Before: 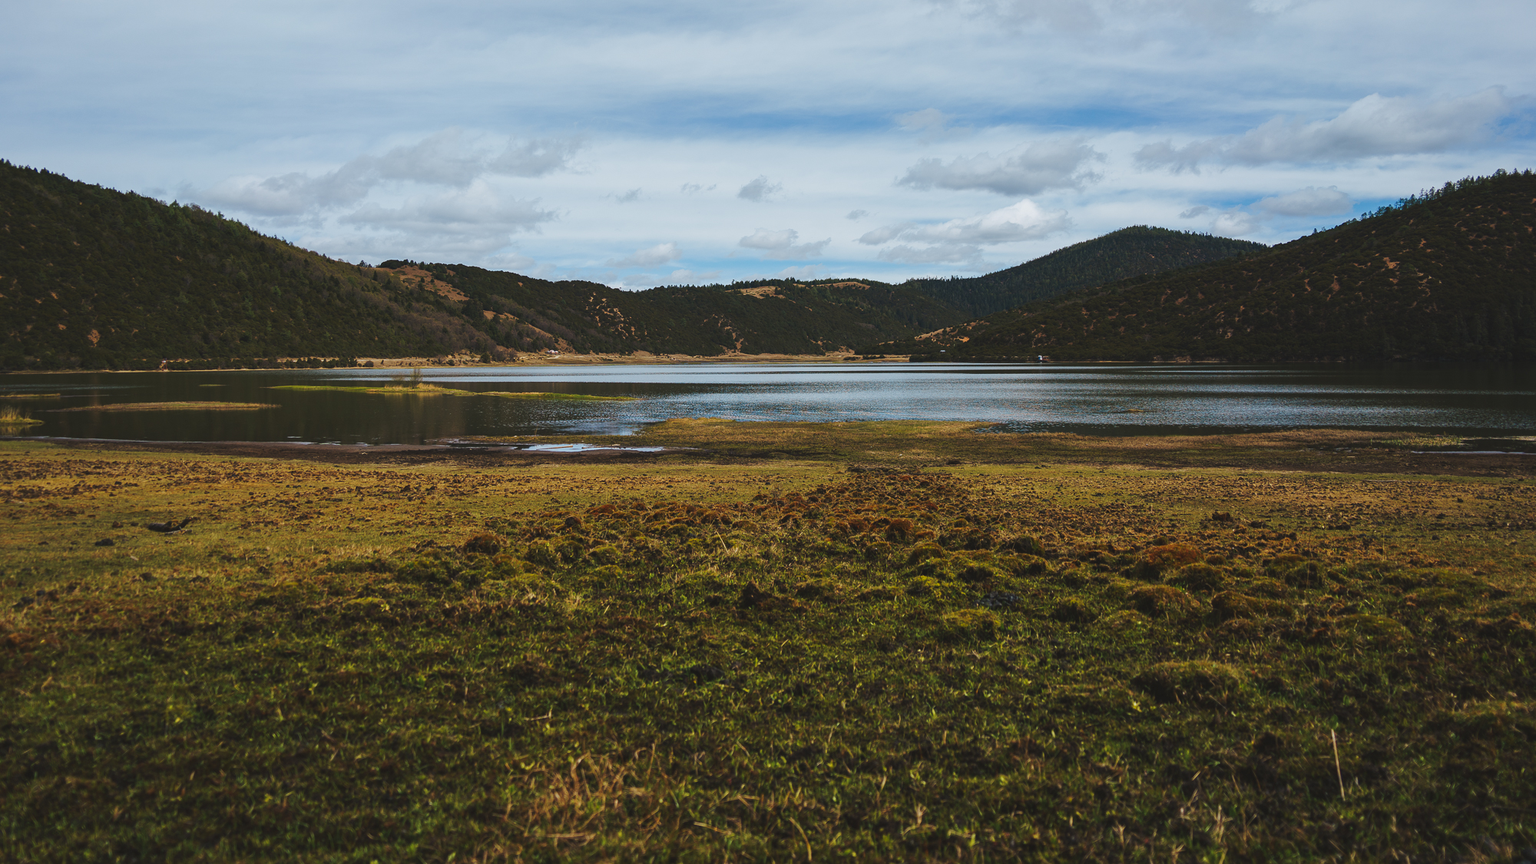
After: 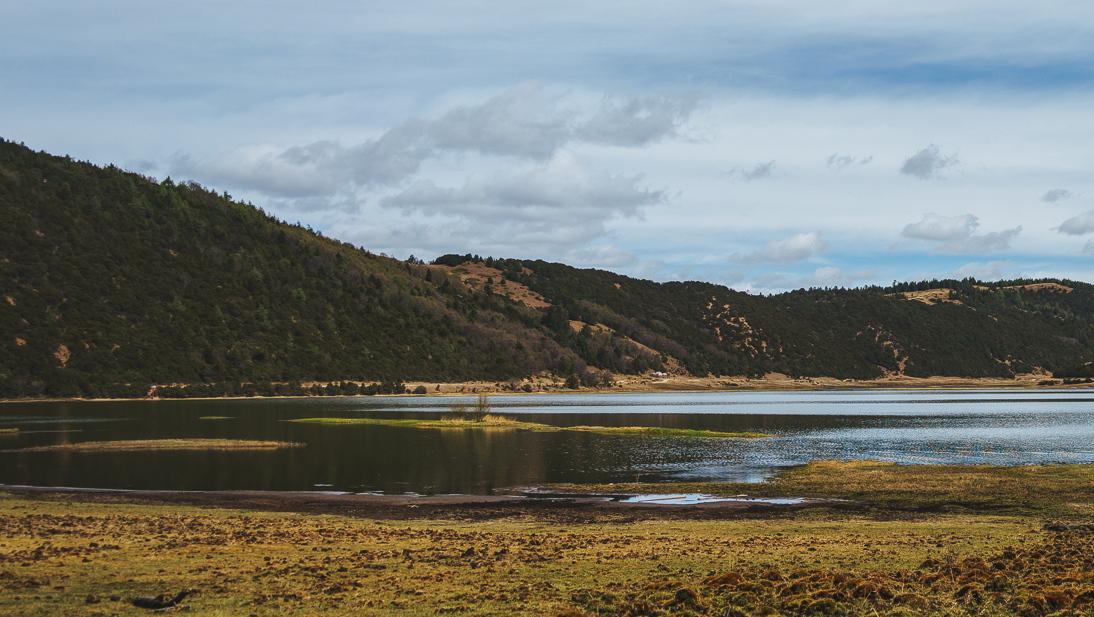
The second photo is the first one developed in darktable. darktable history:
local contrast: on, module defaults
crop and rotate: left 3.047%, top 7.509%, right 42.236%, bottom 37.598%
